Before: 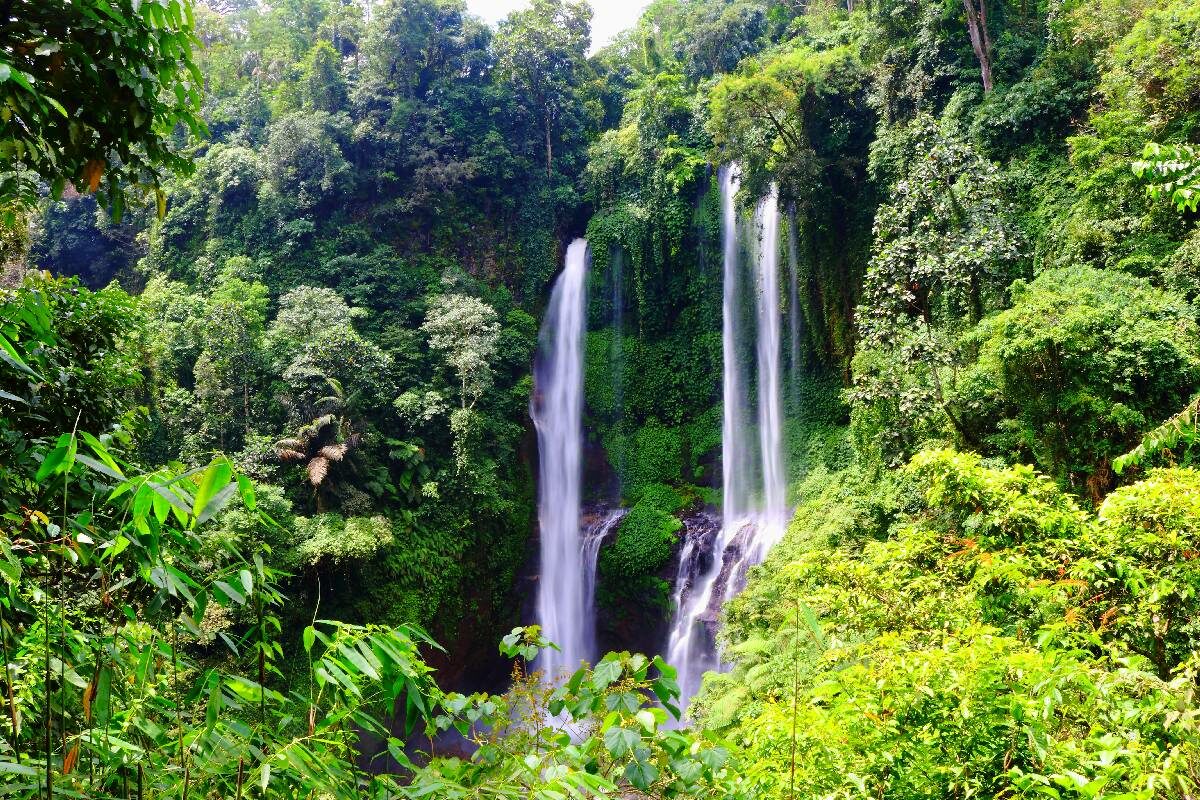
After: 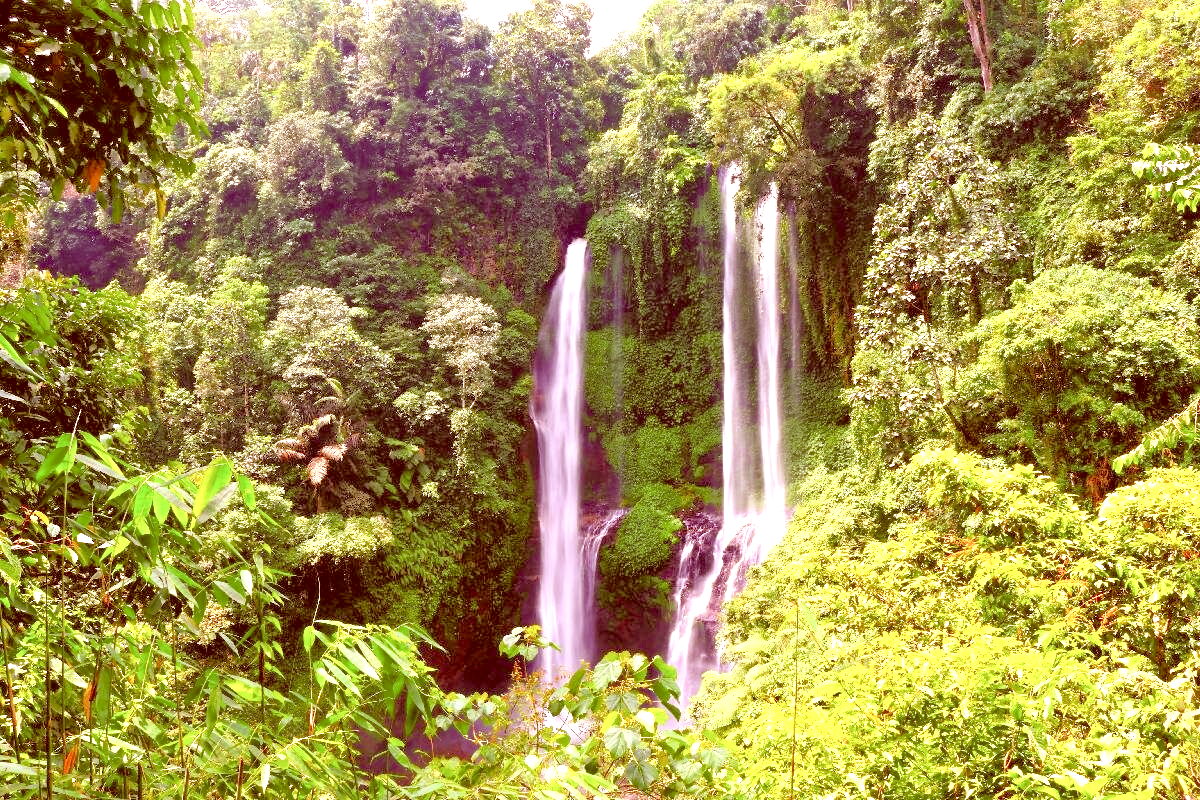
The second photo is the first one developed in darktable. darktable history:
exposure: exposure 0.779 EV, compensate exposure bias true, compensate highlight preservation false
color correction: highlights a* 9.44, highlights b* 8.47, shadows a* 39.56, shadows b* 39.76, saturation 0.812
tone equalizer: -7 EV 0.147 EV, -6 EV 0.582 EV, -5 EV 1.12 EV, -4 EV 1.37 EV, -3 EV 1.12 EV, -2 EV 0.6 EV, -1 EV 0.148 EV
